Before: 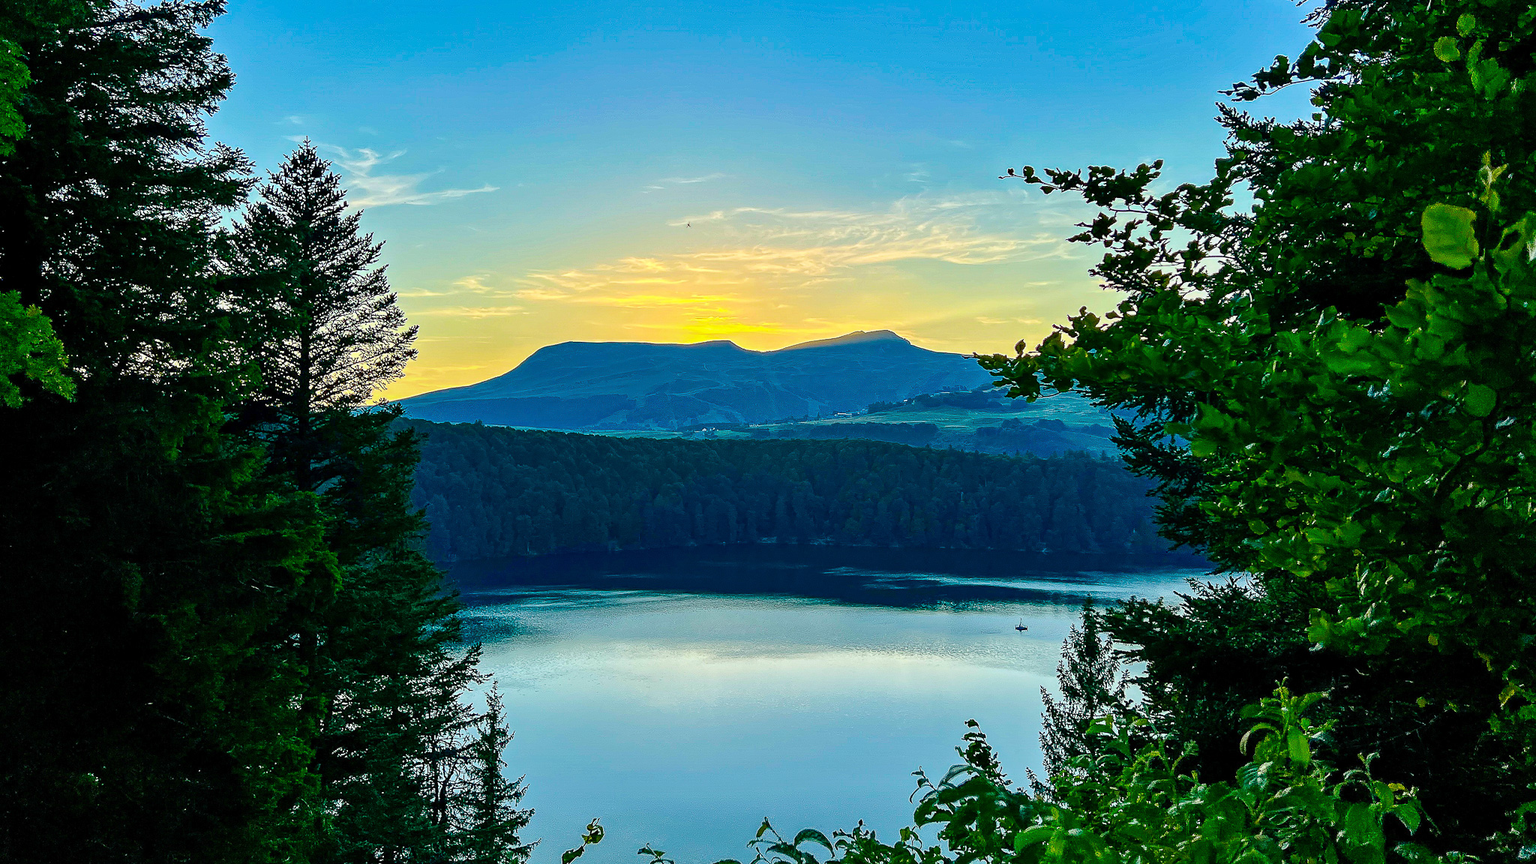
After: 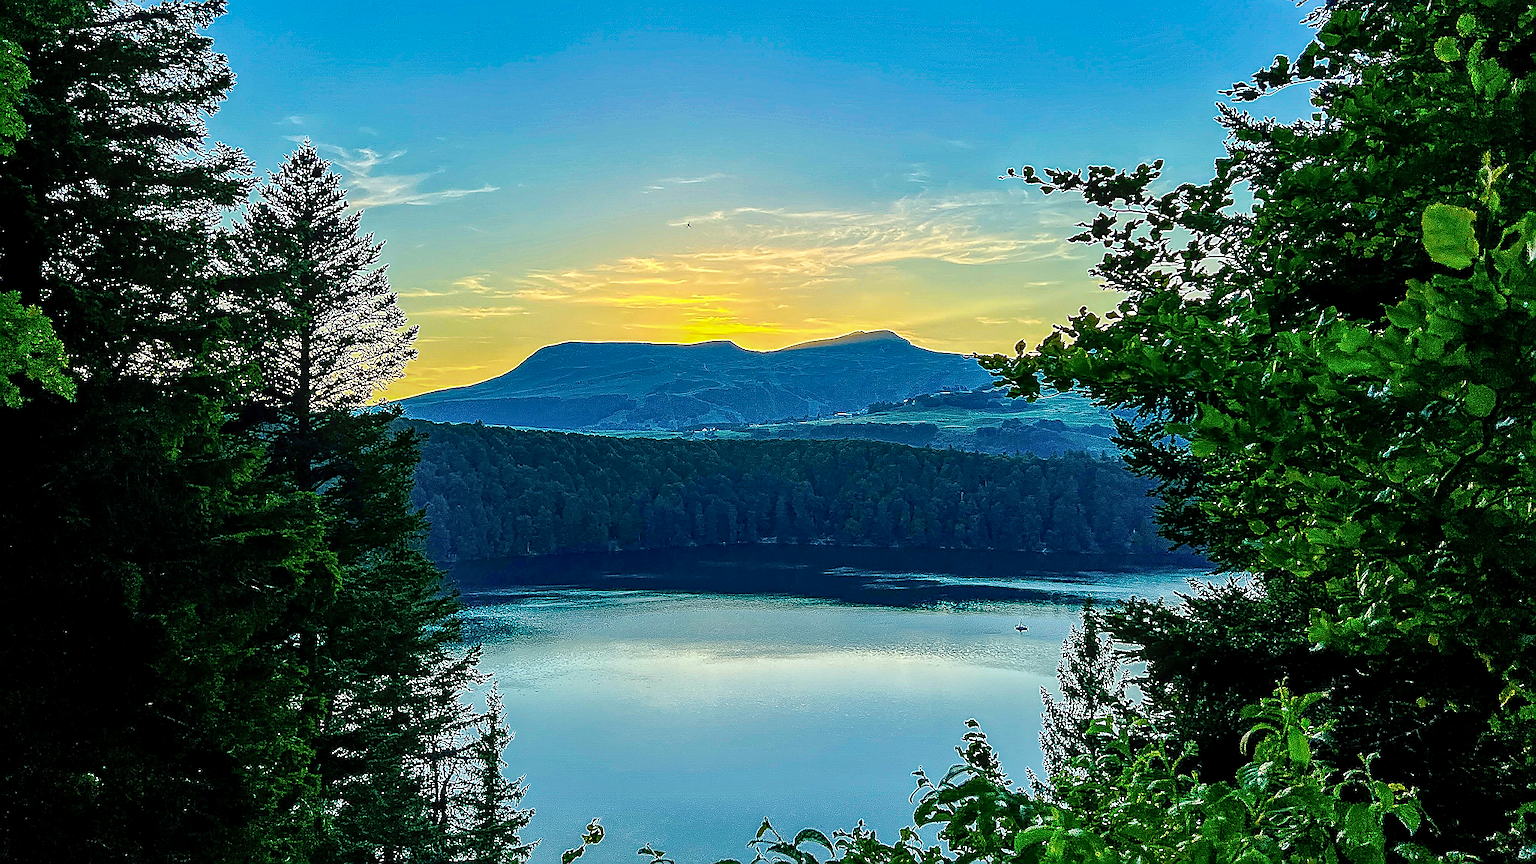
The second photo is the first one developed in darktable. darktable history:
local contrast: on, module defaults
exposure: black level correction 0.002, compensate highlight preservation false
sharpen: radius 1.4, amount 1.25, threshold 0.7
